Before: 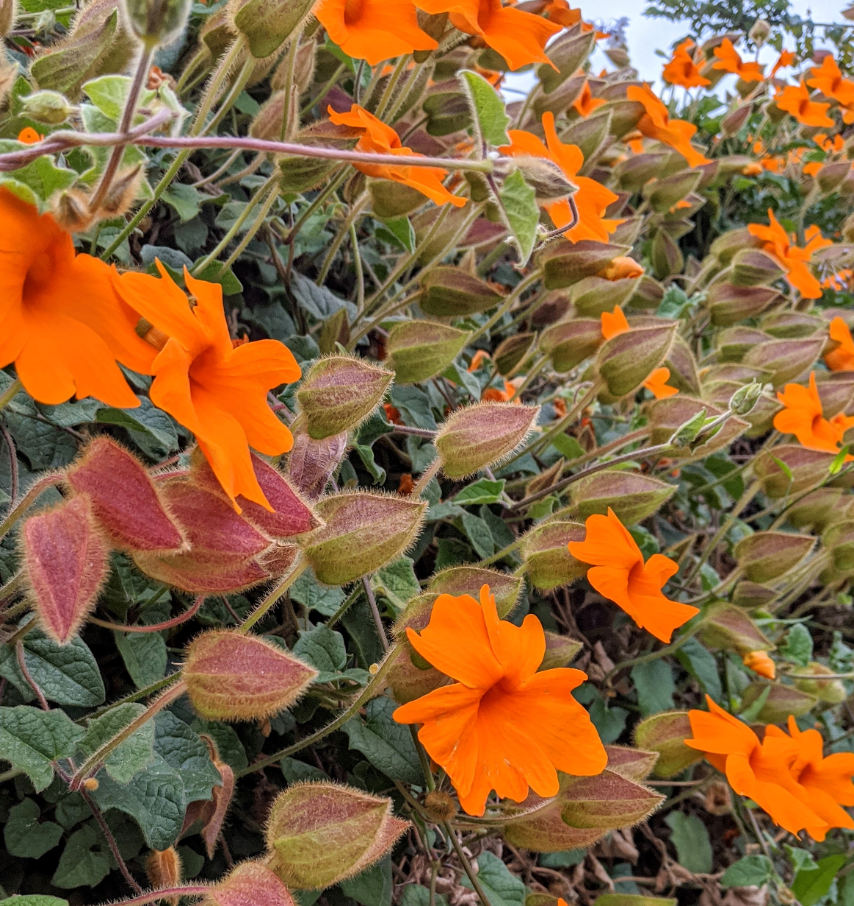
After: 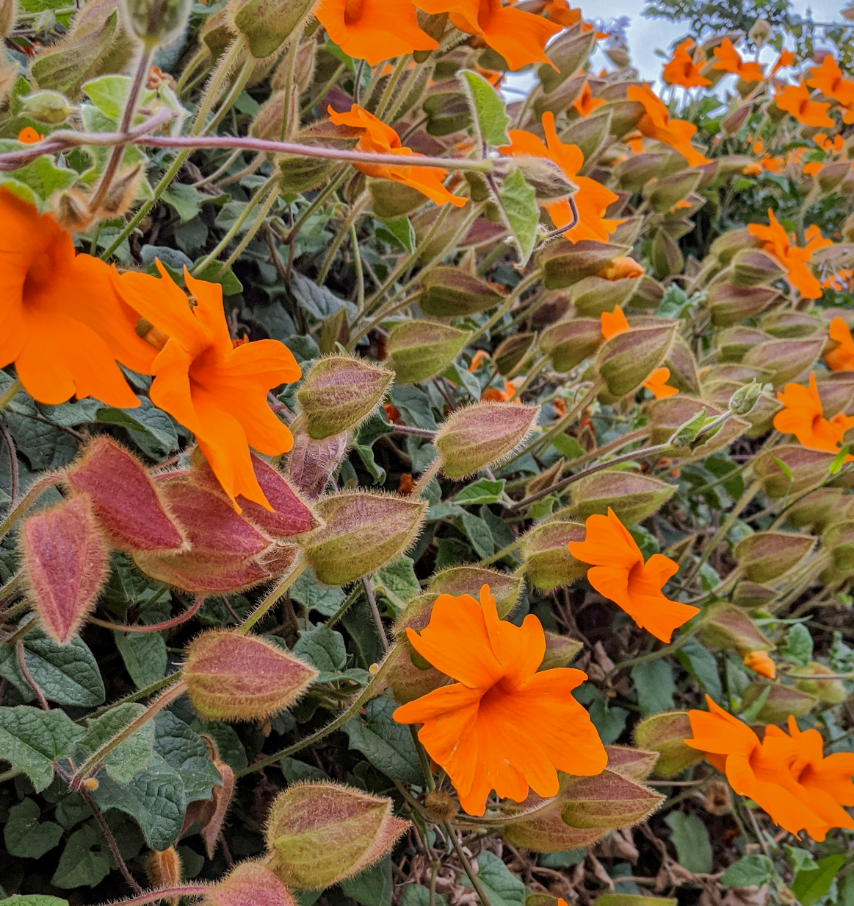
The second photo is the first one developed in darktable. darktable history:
shadows and highlights: shadows -19.91, highlights -73.15
white balance: red 0.967, blue 1.049
color calibration: x 0.334, y 0.349, temperature 5426 K
